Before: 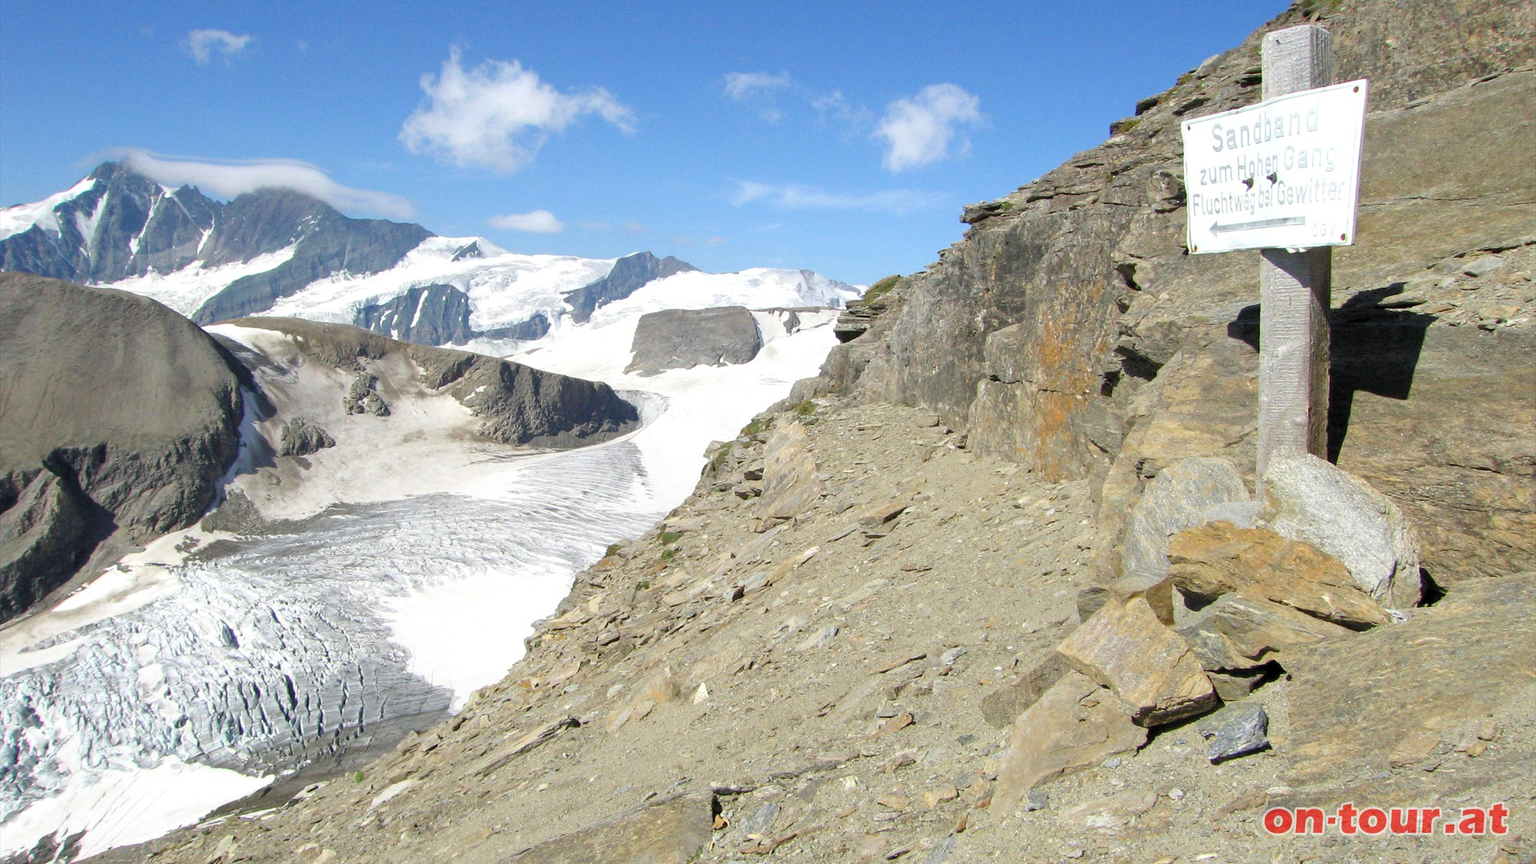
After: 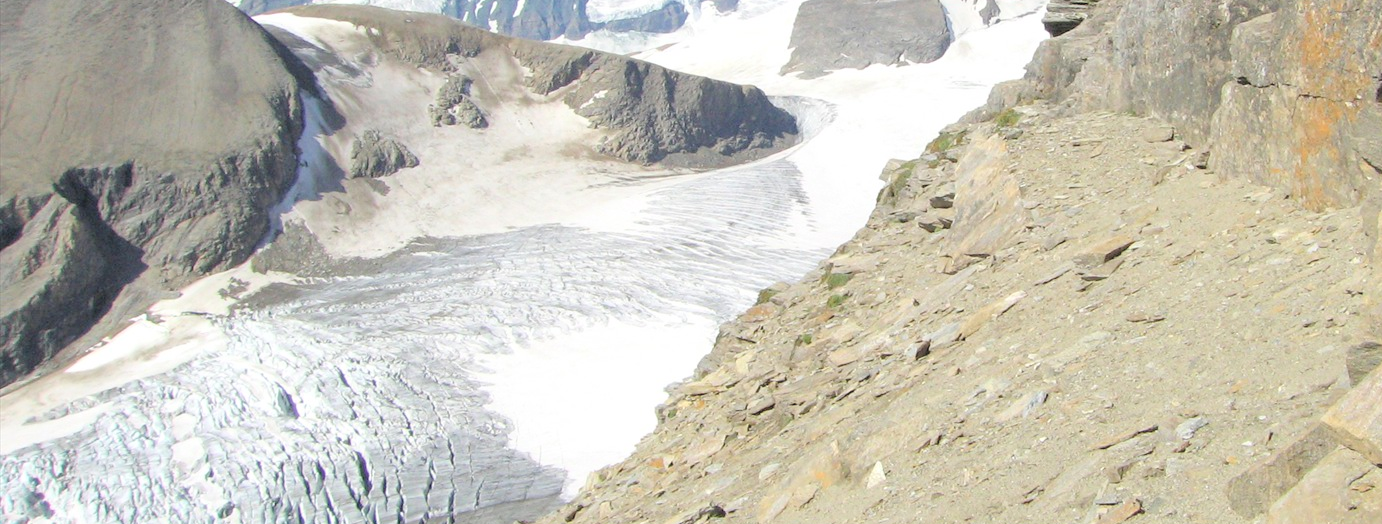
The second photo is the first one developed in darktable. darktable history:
exposure: black level correction 0, compensate highlight preservation false
crop: top 36.352%, right 27.969%, bottom 15.078%
contrast brightness saturation: brightness 0.275
